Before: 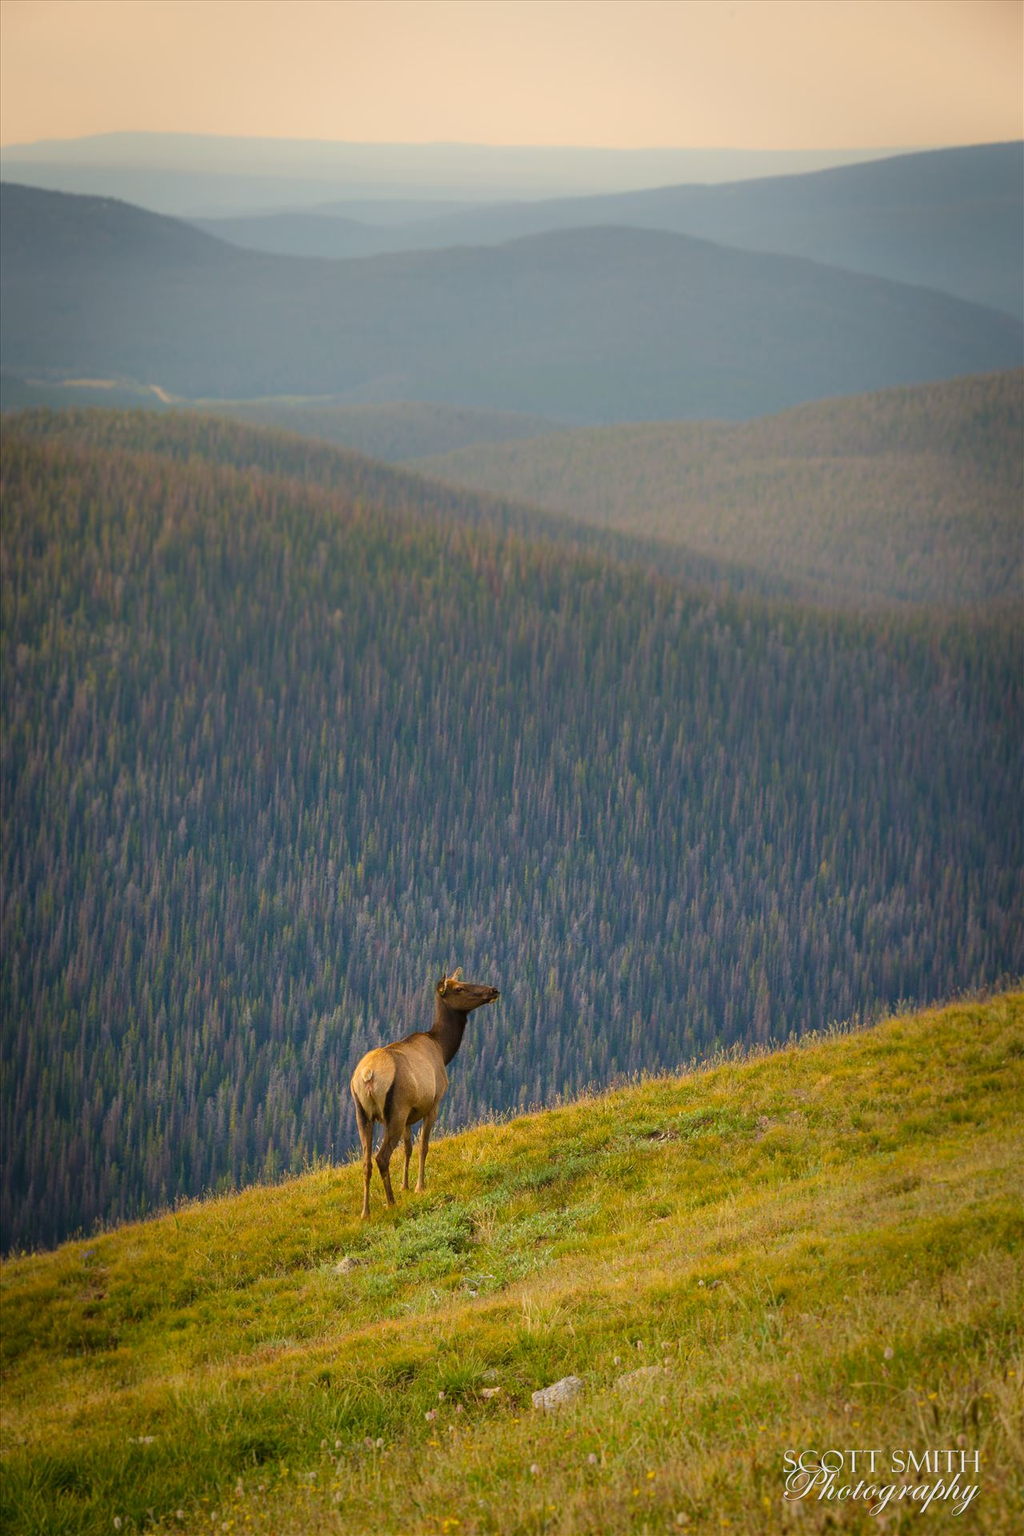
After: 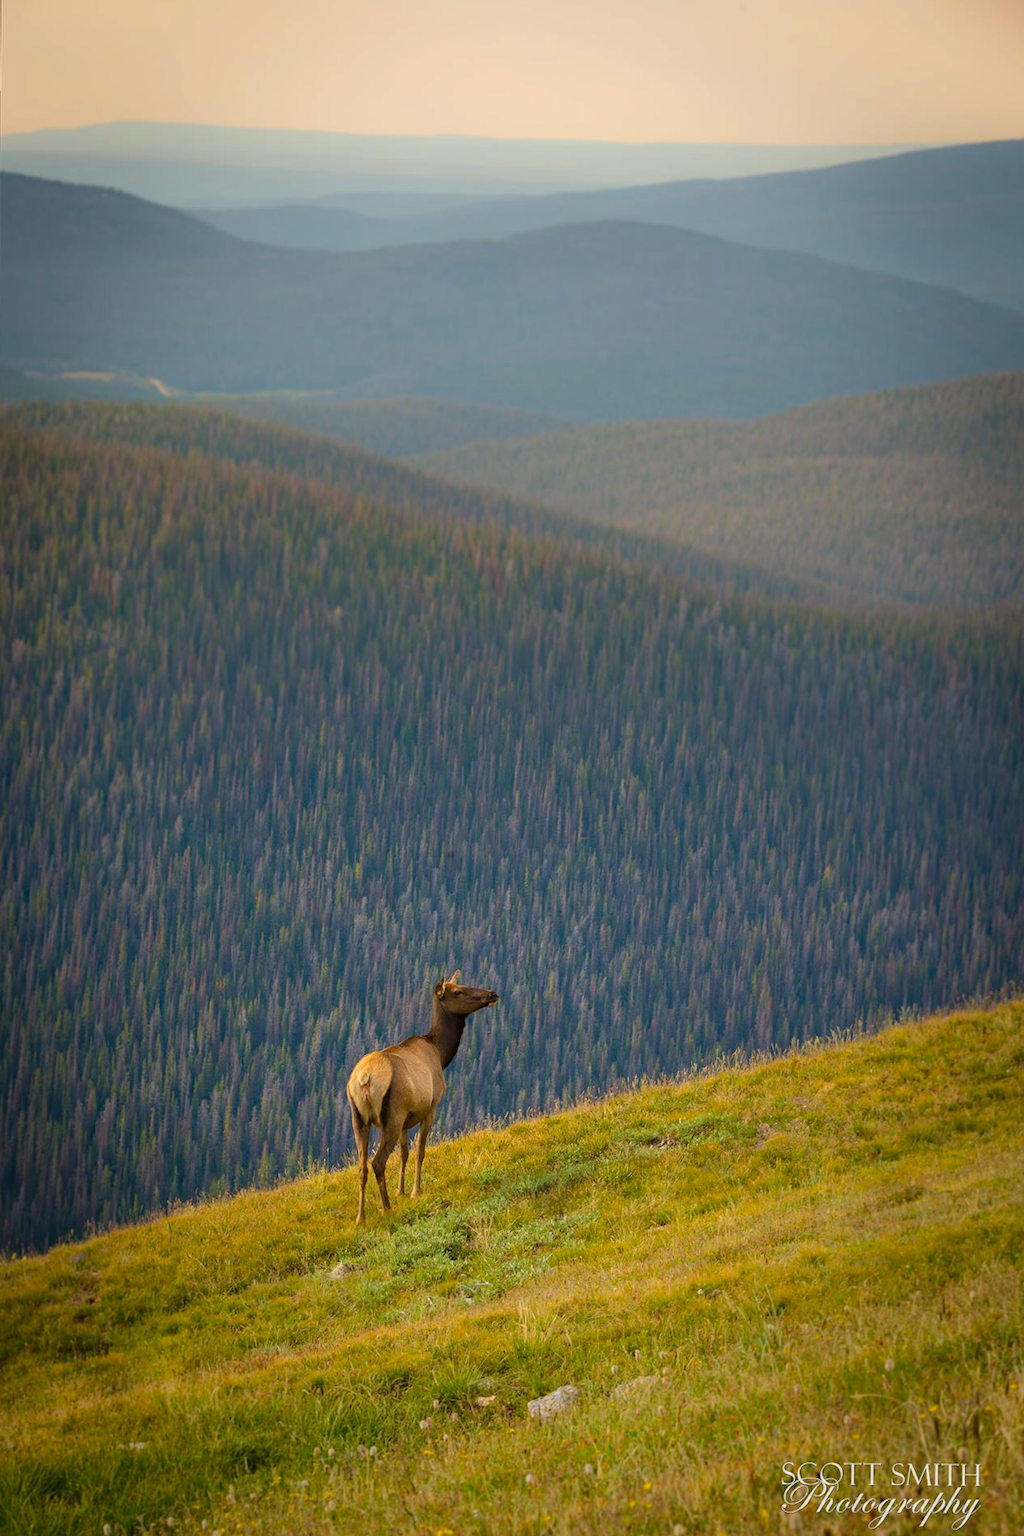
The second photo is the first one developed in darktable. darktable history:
crop and rotate: angle -0.481°
haze removal: compatibility mode true, adaptive false
